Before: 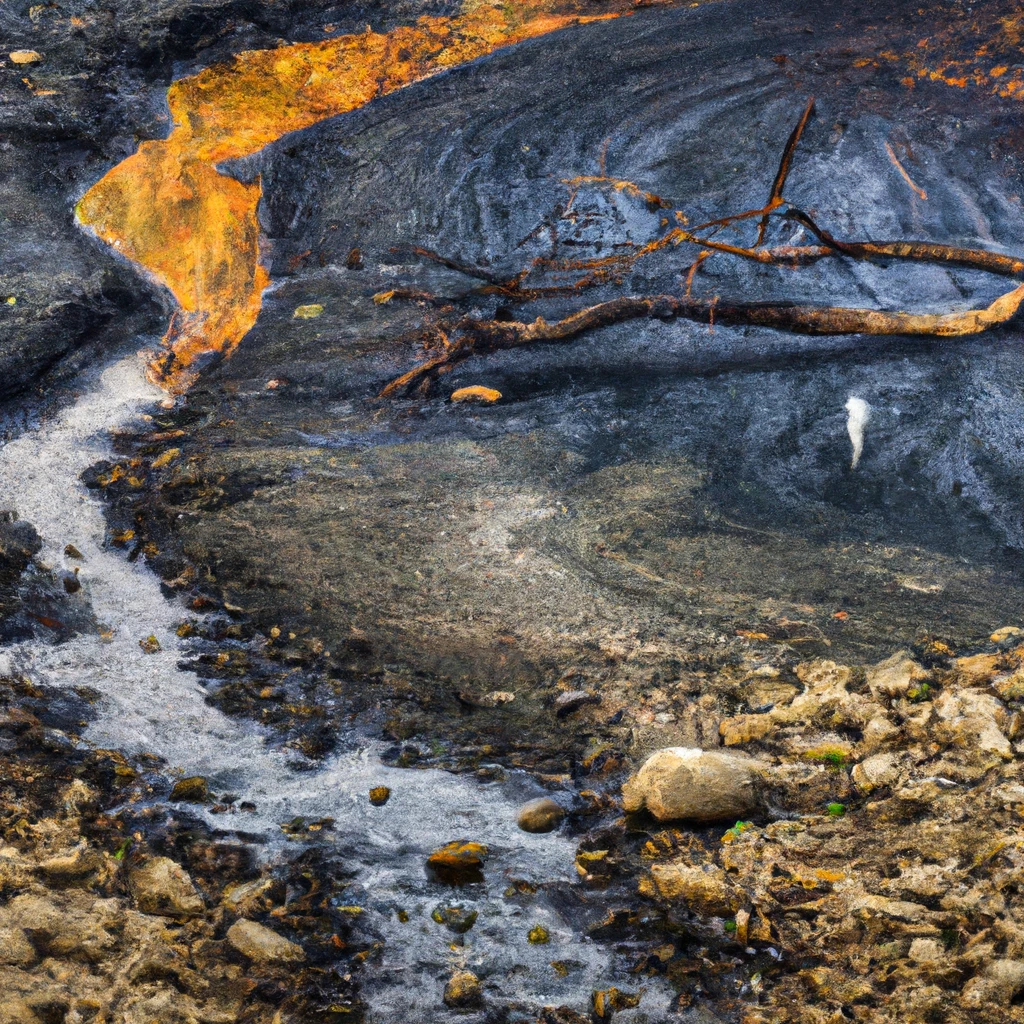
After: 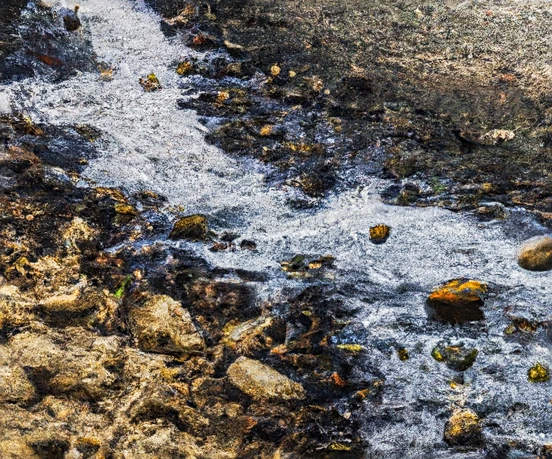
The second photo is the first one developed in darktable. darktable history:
tone curve: curves: ch0 [(0, 0.038) (0.193, 0.212) (0.461, 0.502) (0.634, 0.709) (0.852, 0.89) (1, 0.967)]; ch1 [(0, 0) (0.35, 0.356) (0.45, 0.453) (0.504, 0.503) (0.532, 0.524) (0.558, 0.555) (0.735, 0.762) (1, 1)]; ch2 [(0, 0) (0.281, 0.266) (0.456, 0.469) (0.5, 0.5) (0.533, 0.545) (0.606, 0.598) (0.646, 0.654) (1, 1)], preserve colors none
local contrast: highlights 26%, detail 130%
crop and rotate: top 54.889%, right 46.009%, bottom 0.22%
sharpen: on, module defaults
